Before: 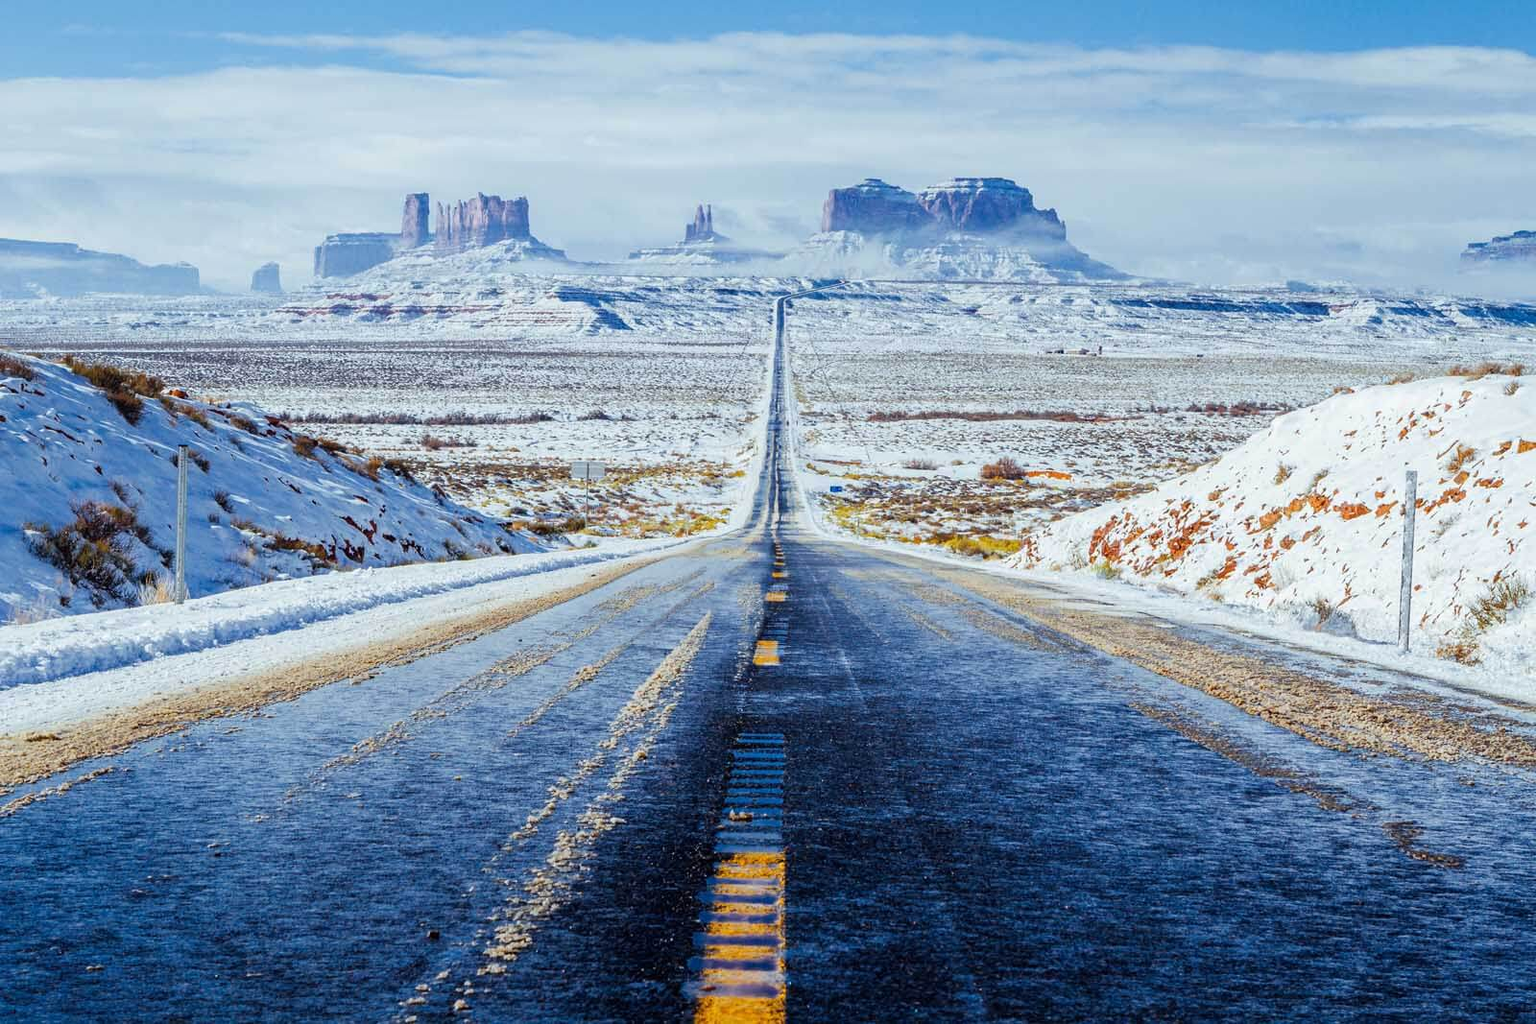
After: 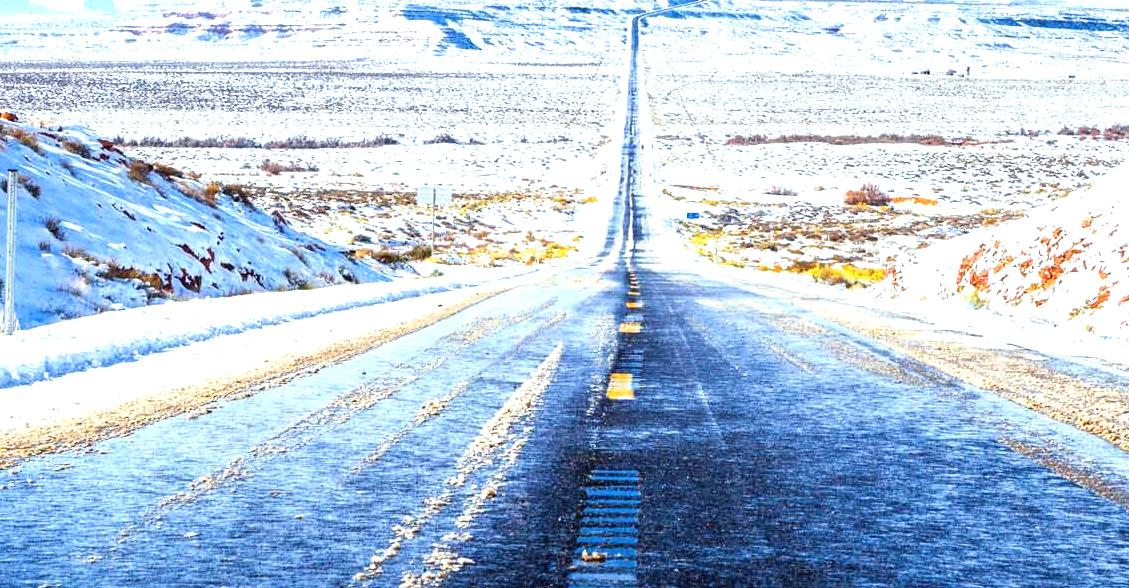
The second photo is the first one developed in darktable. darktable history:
crop: left 11.156%, top 27.562%, right 18.265%, bottom 17.306%
exposure: black level correction 0, exposure 1.2 EV, compensate highlight preservation false
